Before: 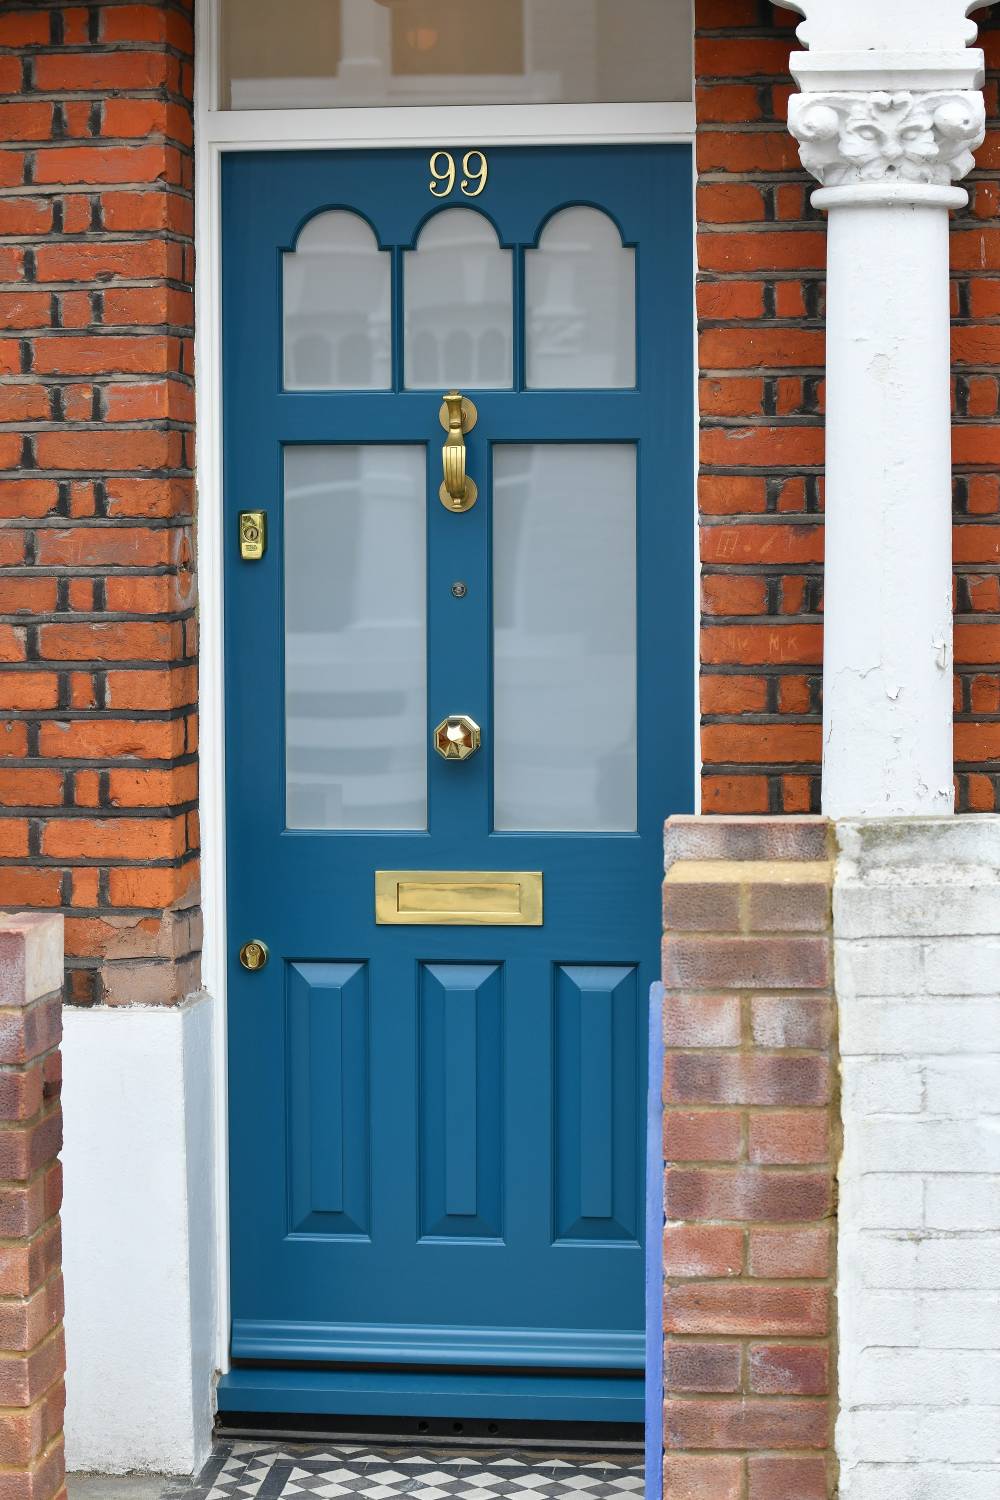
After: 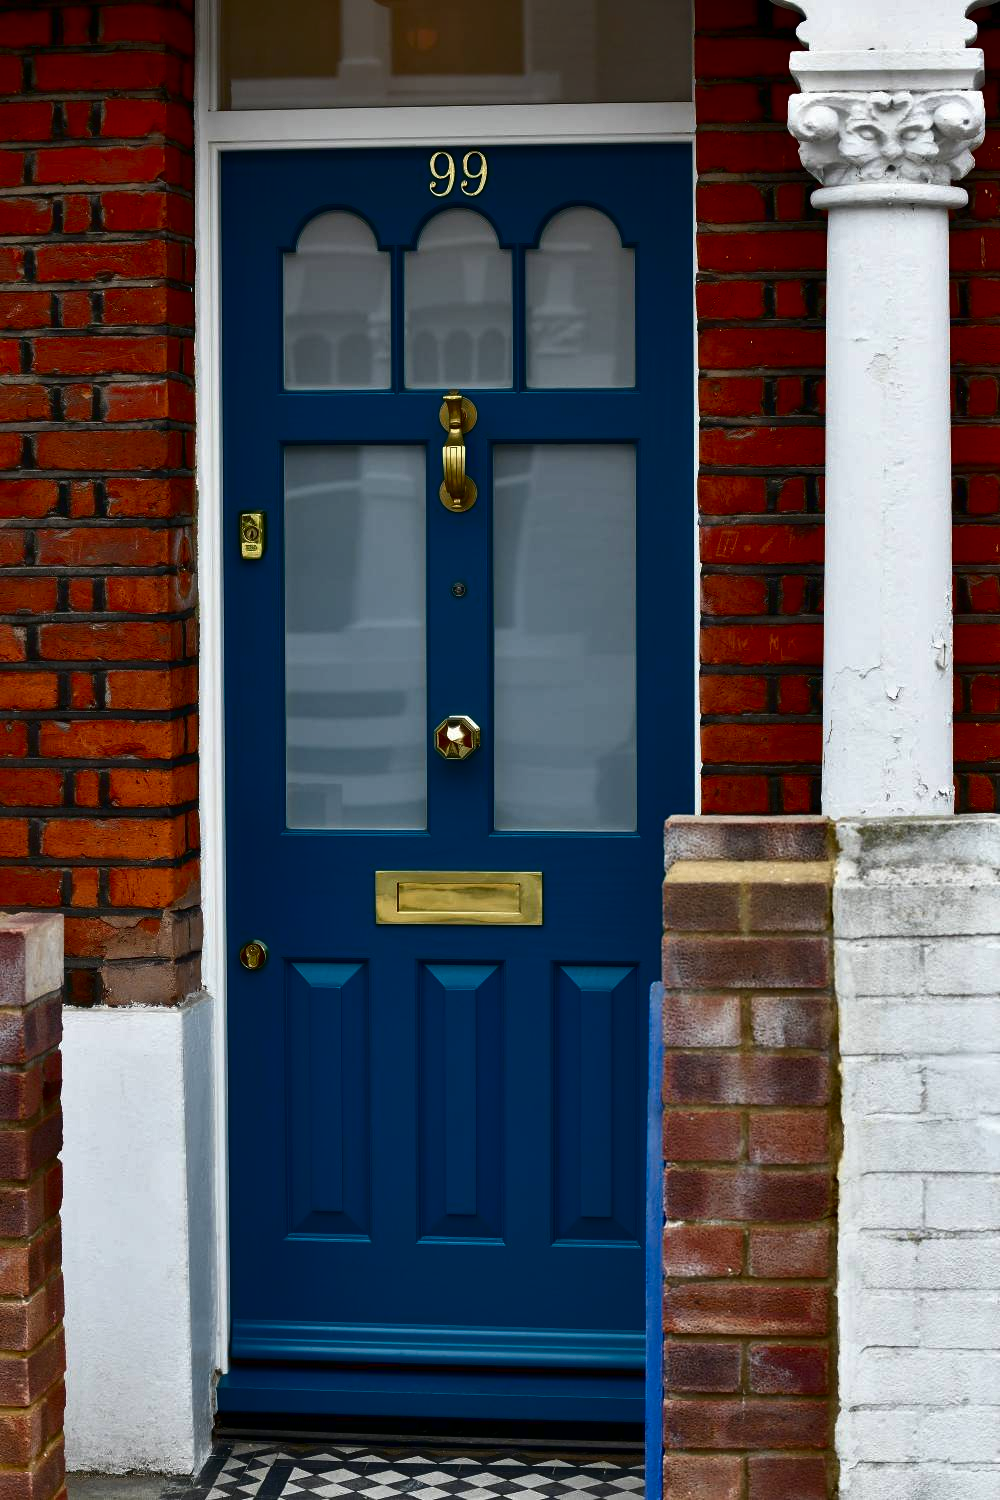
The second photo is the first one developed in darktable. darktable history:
contrast brightness saturation: contrast 0.085, brightness -0.602, saturation 0.168
